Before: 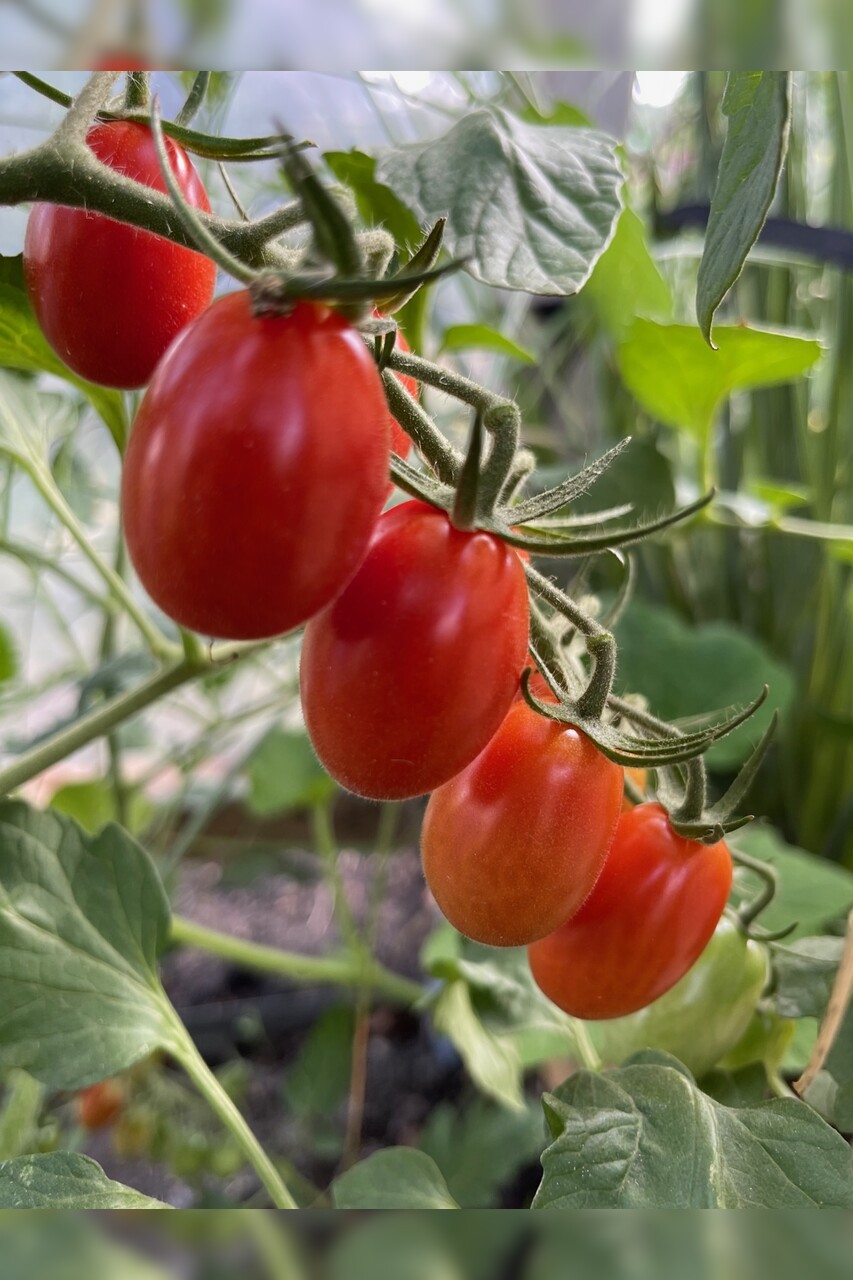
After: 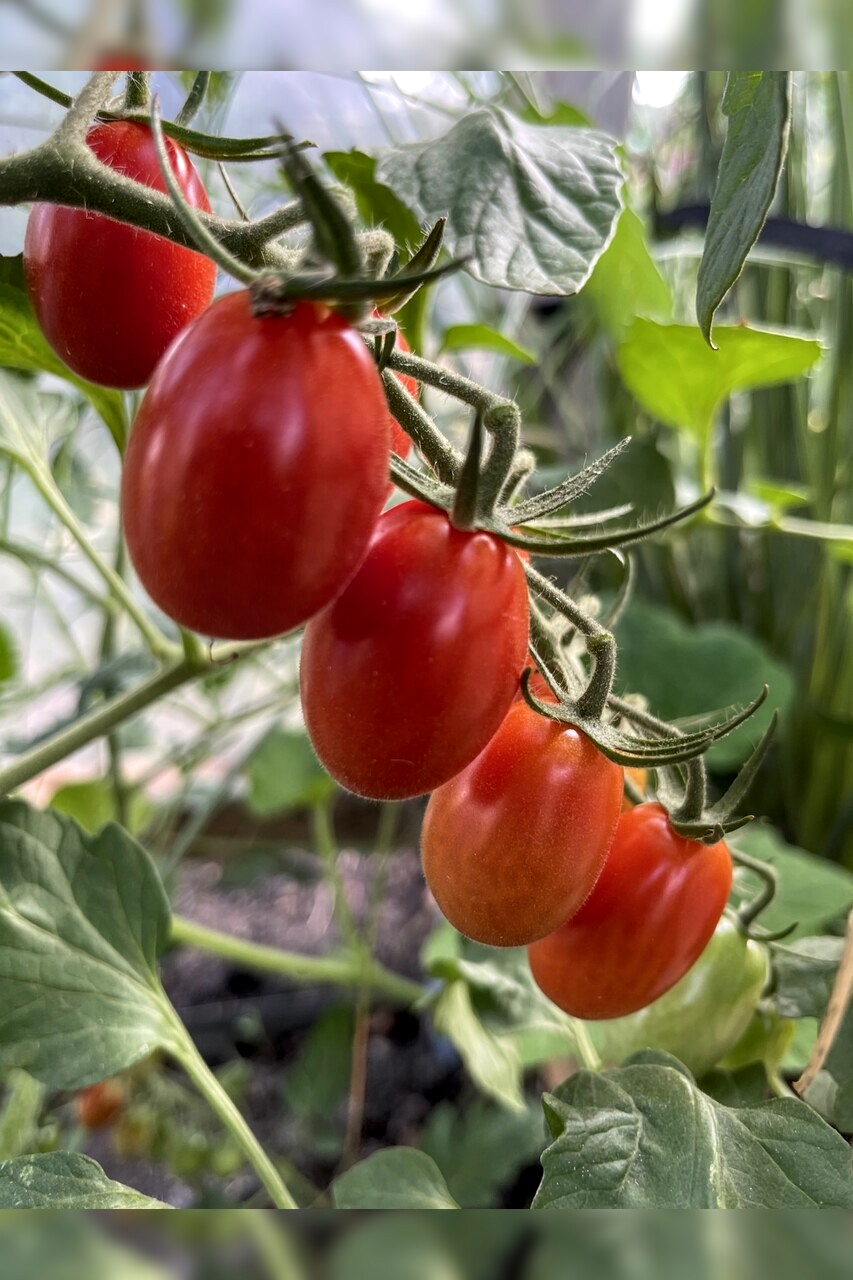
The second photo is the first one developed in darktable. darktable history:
rgb curve: curves: ch0 [(0, 0) (0.078, 0.051) (0.929, 0.956) (1, 1)], compensate middle gray true
local contrast: on, module defaults
